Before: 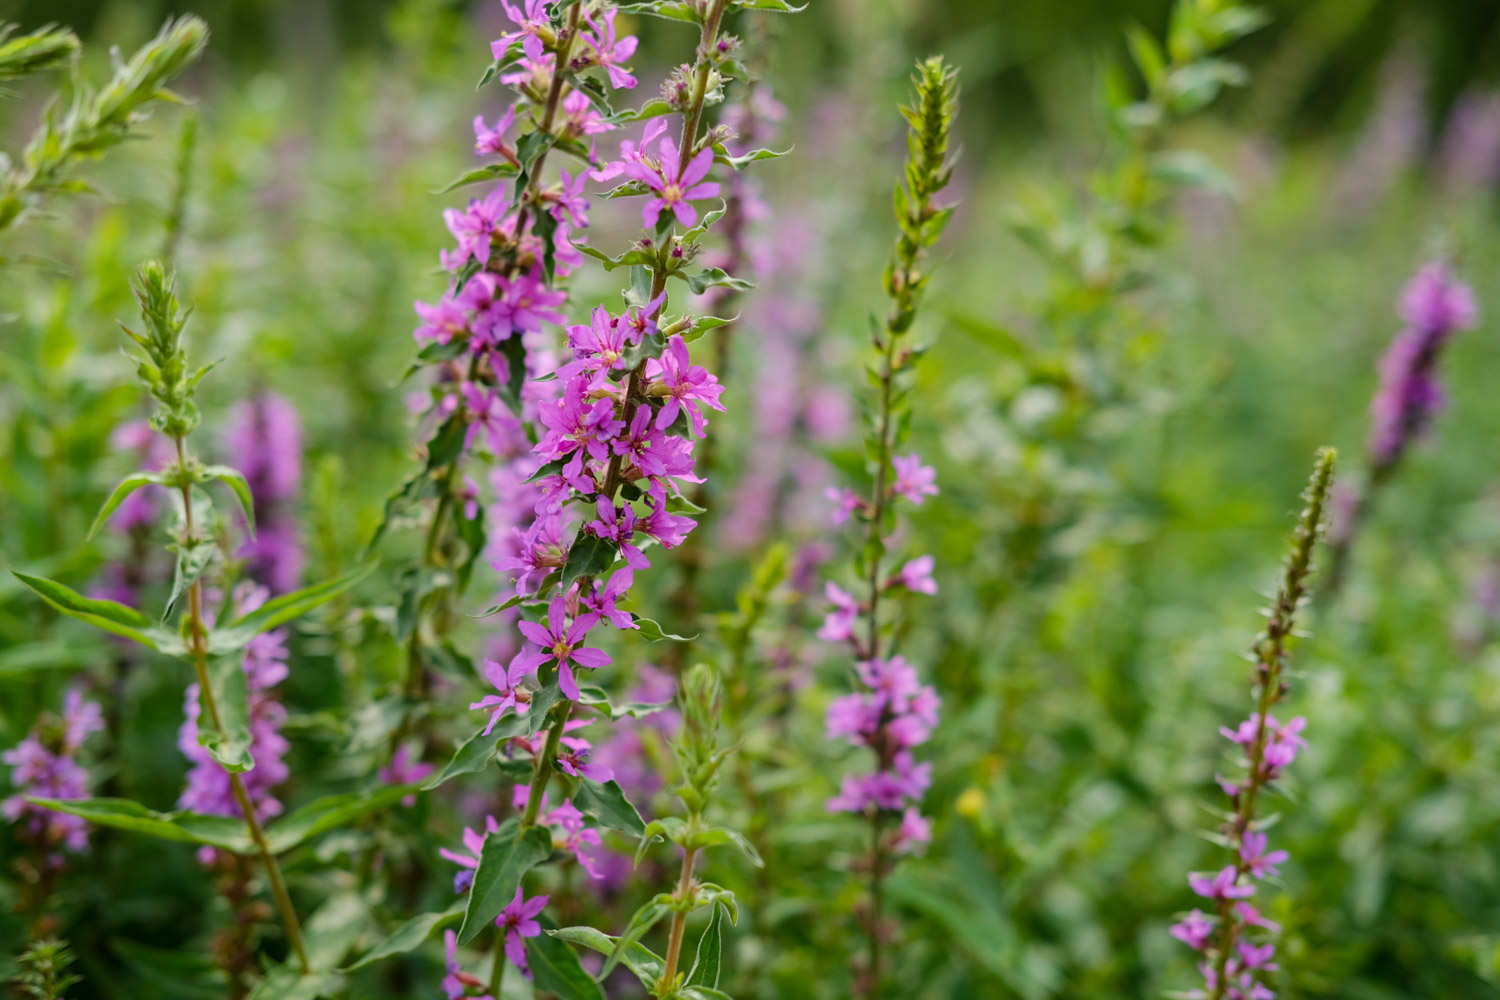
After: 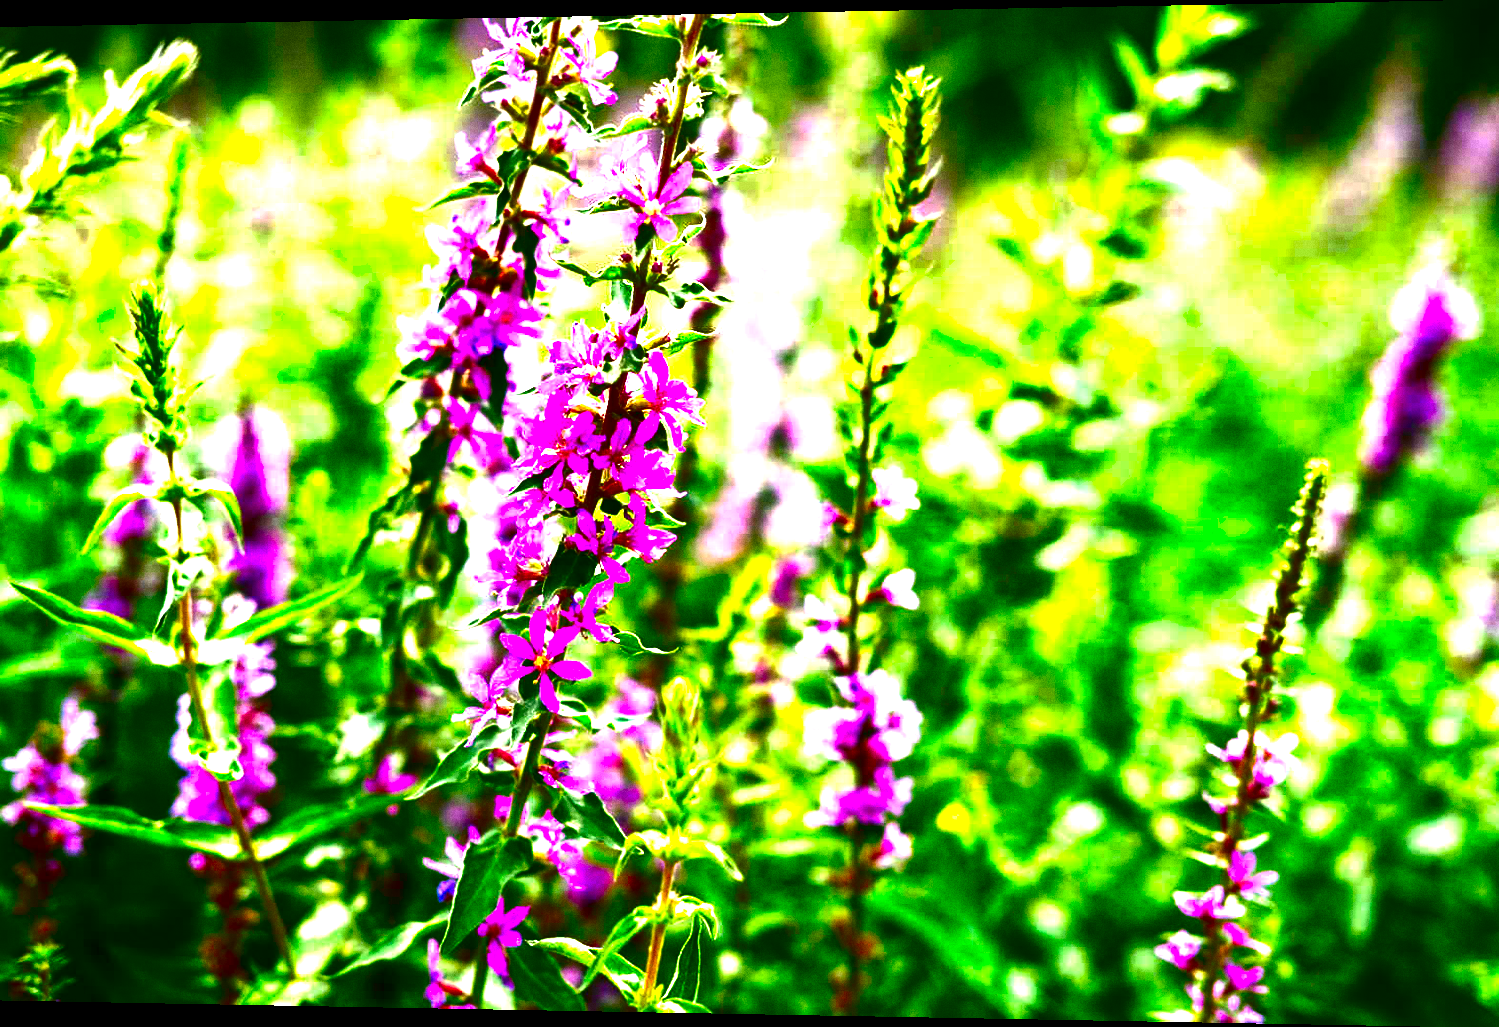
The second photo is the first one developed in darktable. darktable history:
shadows and highlights: shadows 32, highlights -32, soften with gaussian
grain: coarseness 0.09 ISO
rotate and perspective: lens shift (horizontal) -0.055, automatic cropping off
exposure: exposure 2 EV, compensate highlight preservation false
contrast brightness saturation: brightness -1, saturation 1
